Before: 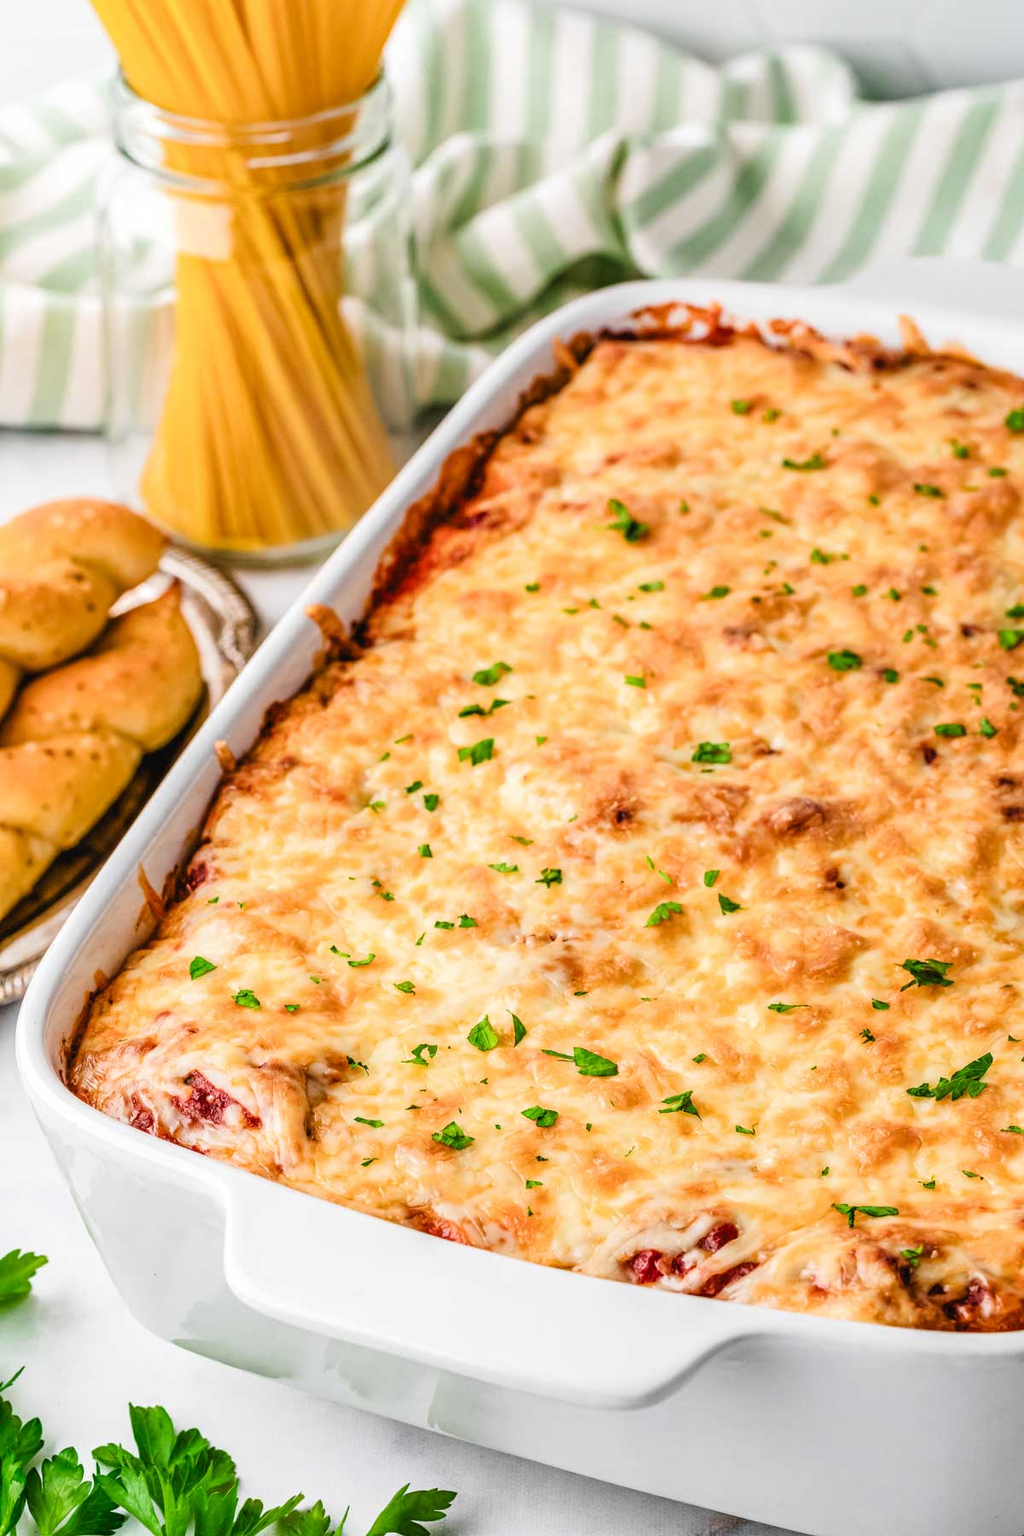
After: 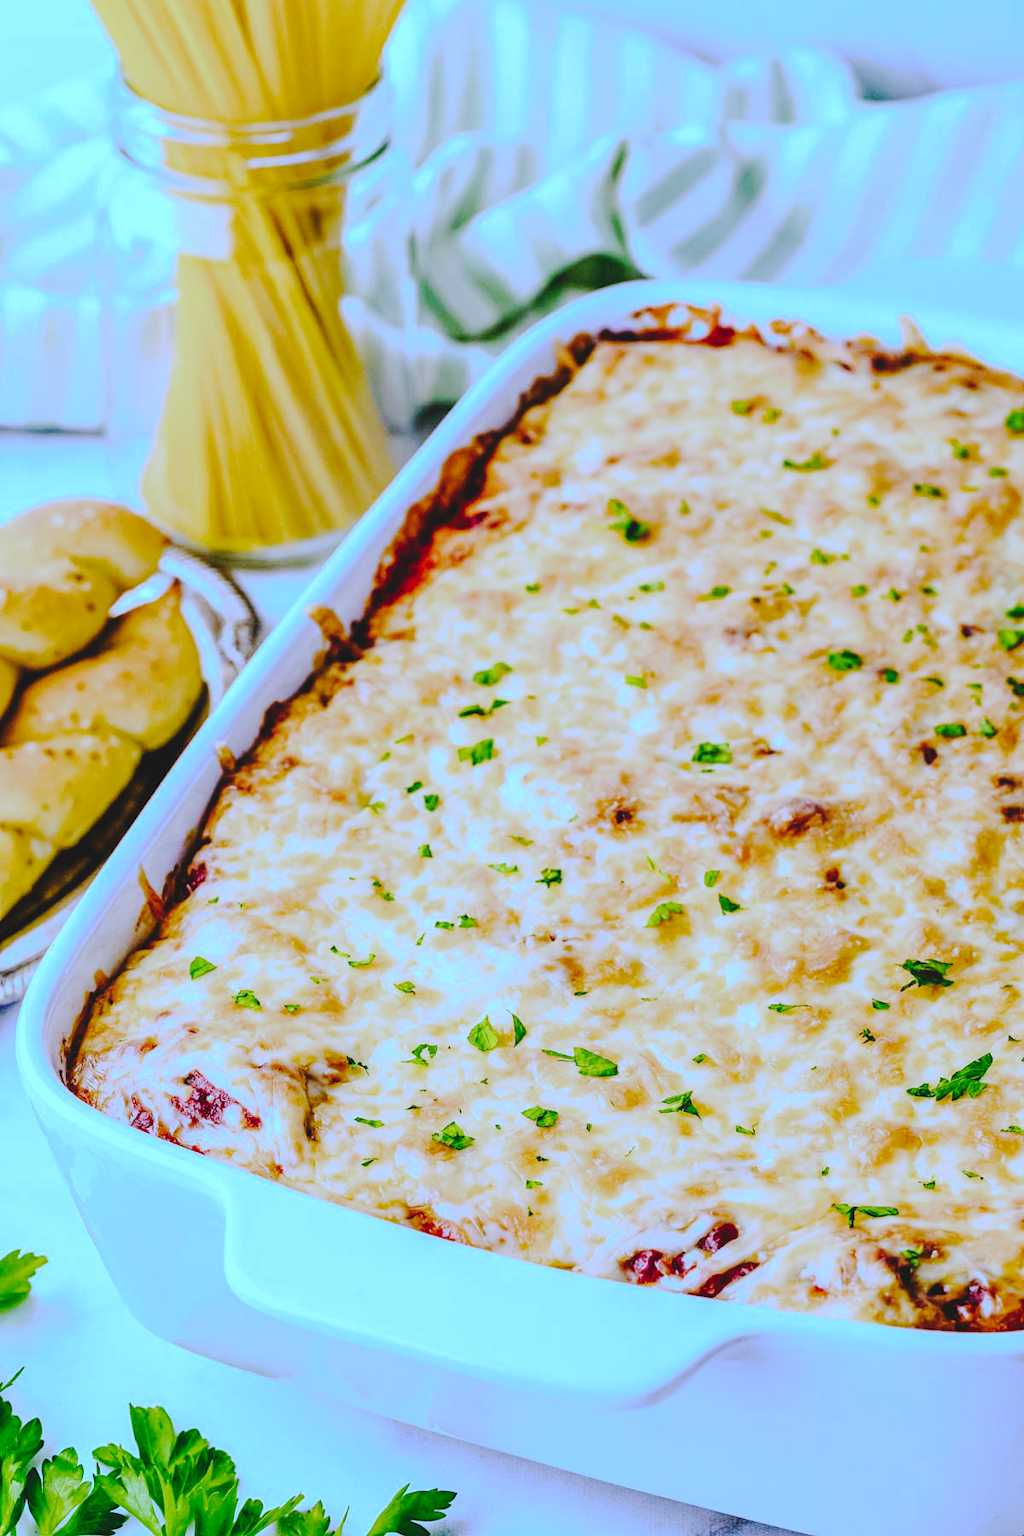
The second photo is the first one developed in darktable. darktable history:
tone curve: curves: ch0 [(0, 0) (0.003, 0.089) (0.011, 0.089) (0.025, 0.088) (0.044, 0.089) (0.069, 0.094) (0.1, 0.108) (0.136, 0.119) (0.177, 0.147) (0.224, 0.204) (0.277, 0.28) (0.335, 0.389) (0.399, 0.486) (0.468, 0.588) (0.543, 0.647) (0.623, 0.705) (0.709, 0.759) (0.801, 0.815) (0.898, 0.873) (1, 1)], preserve colors none
white balance: red 0.766, blue 1.537
